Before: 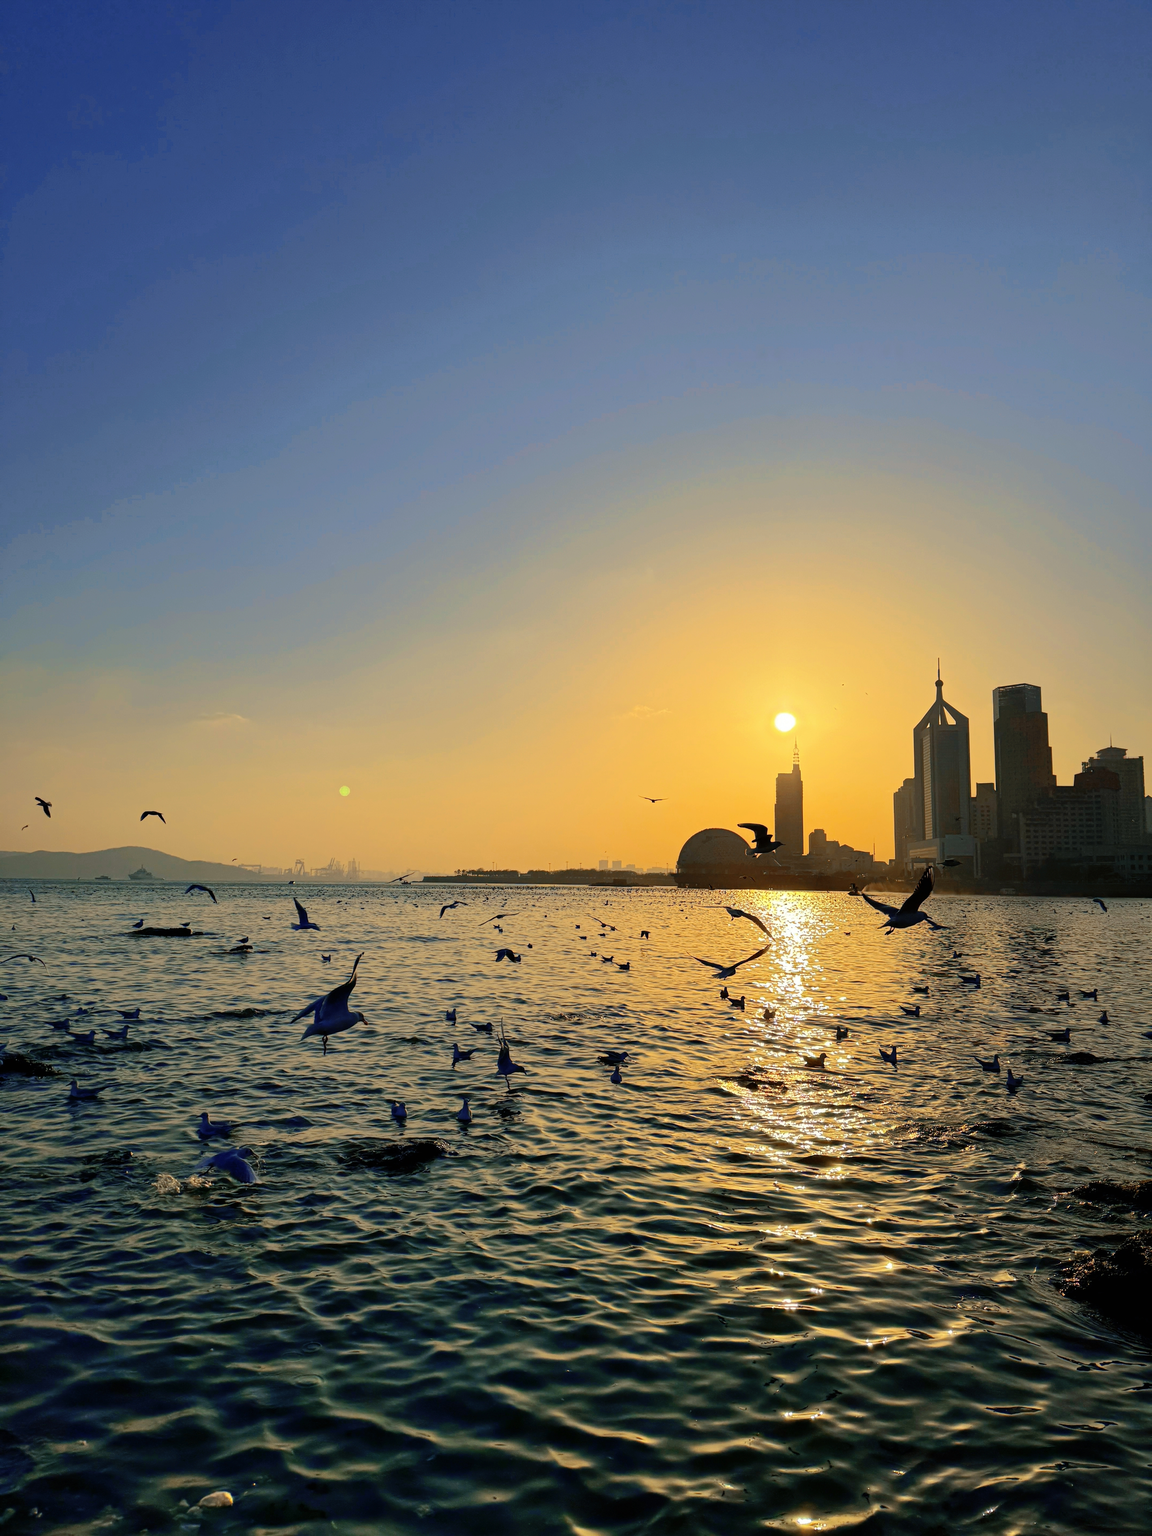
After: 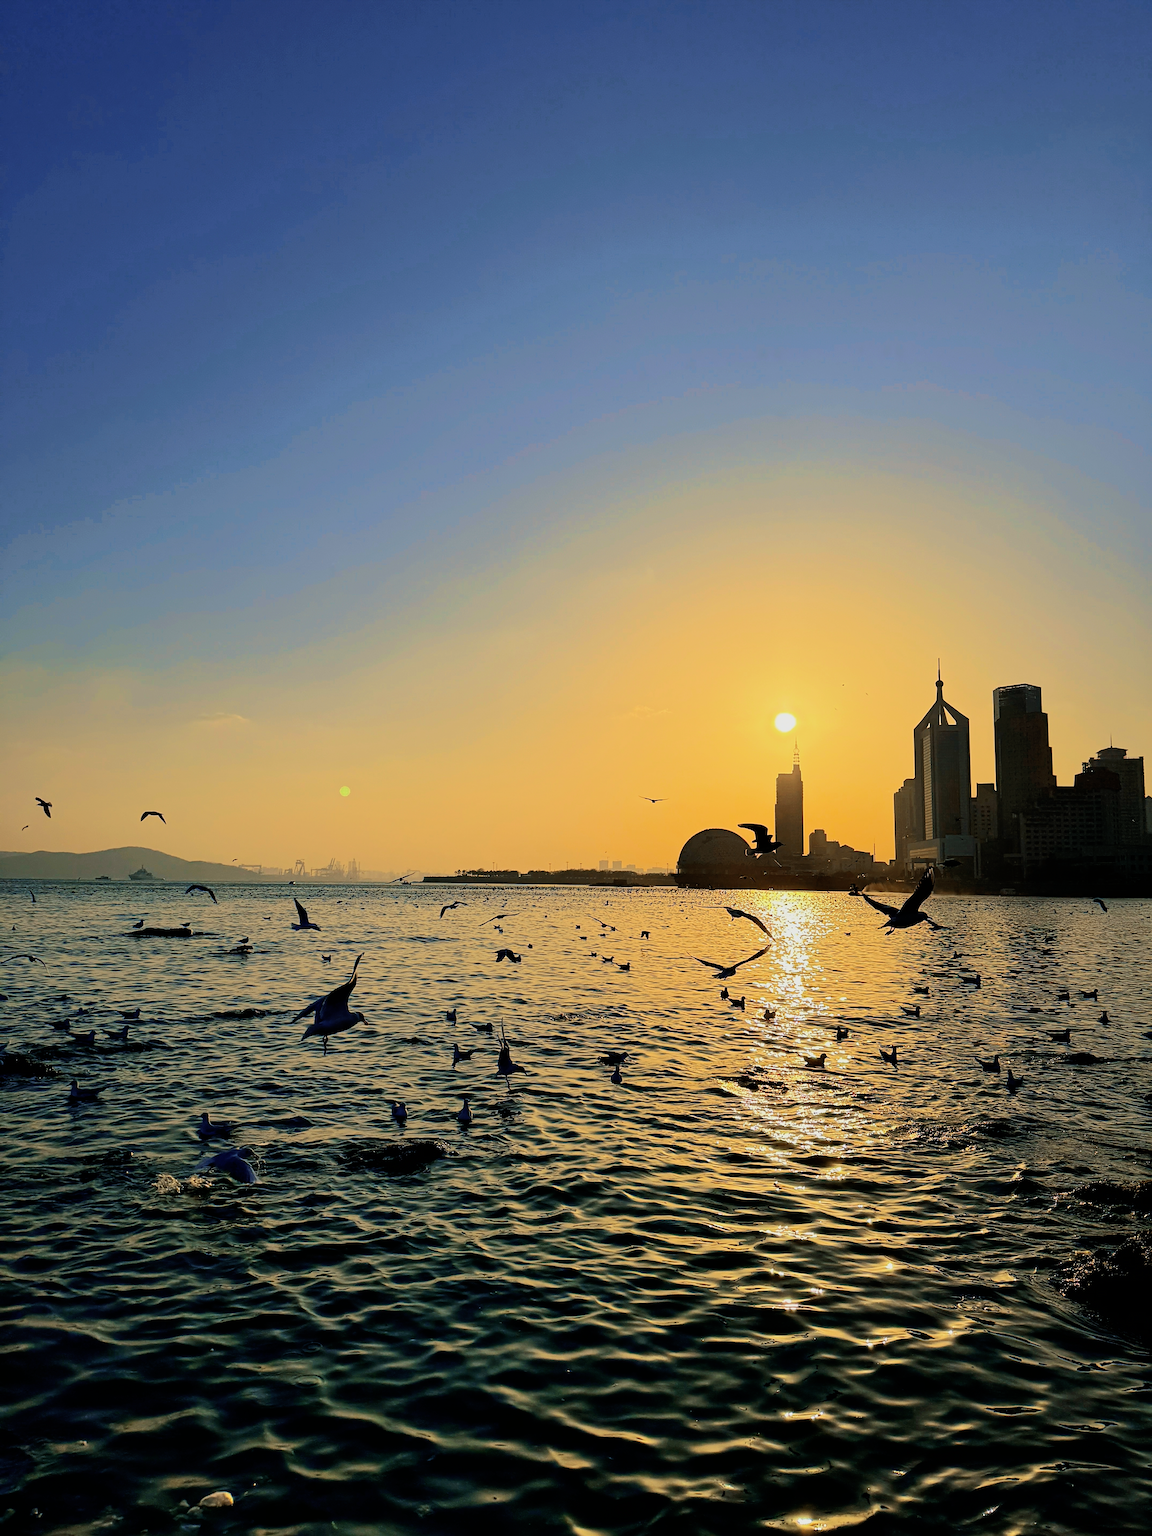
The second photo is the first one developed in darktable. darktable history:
filmic rgb: black relative exposure -16 EV, white relative exposure 5.29 EV, hardness 5.92, contrast 1.261
sharpen: radius 1.855, amount 0.41, threshold 1.264
velvia: on, module defaults
